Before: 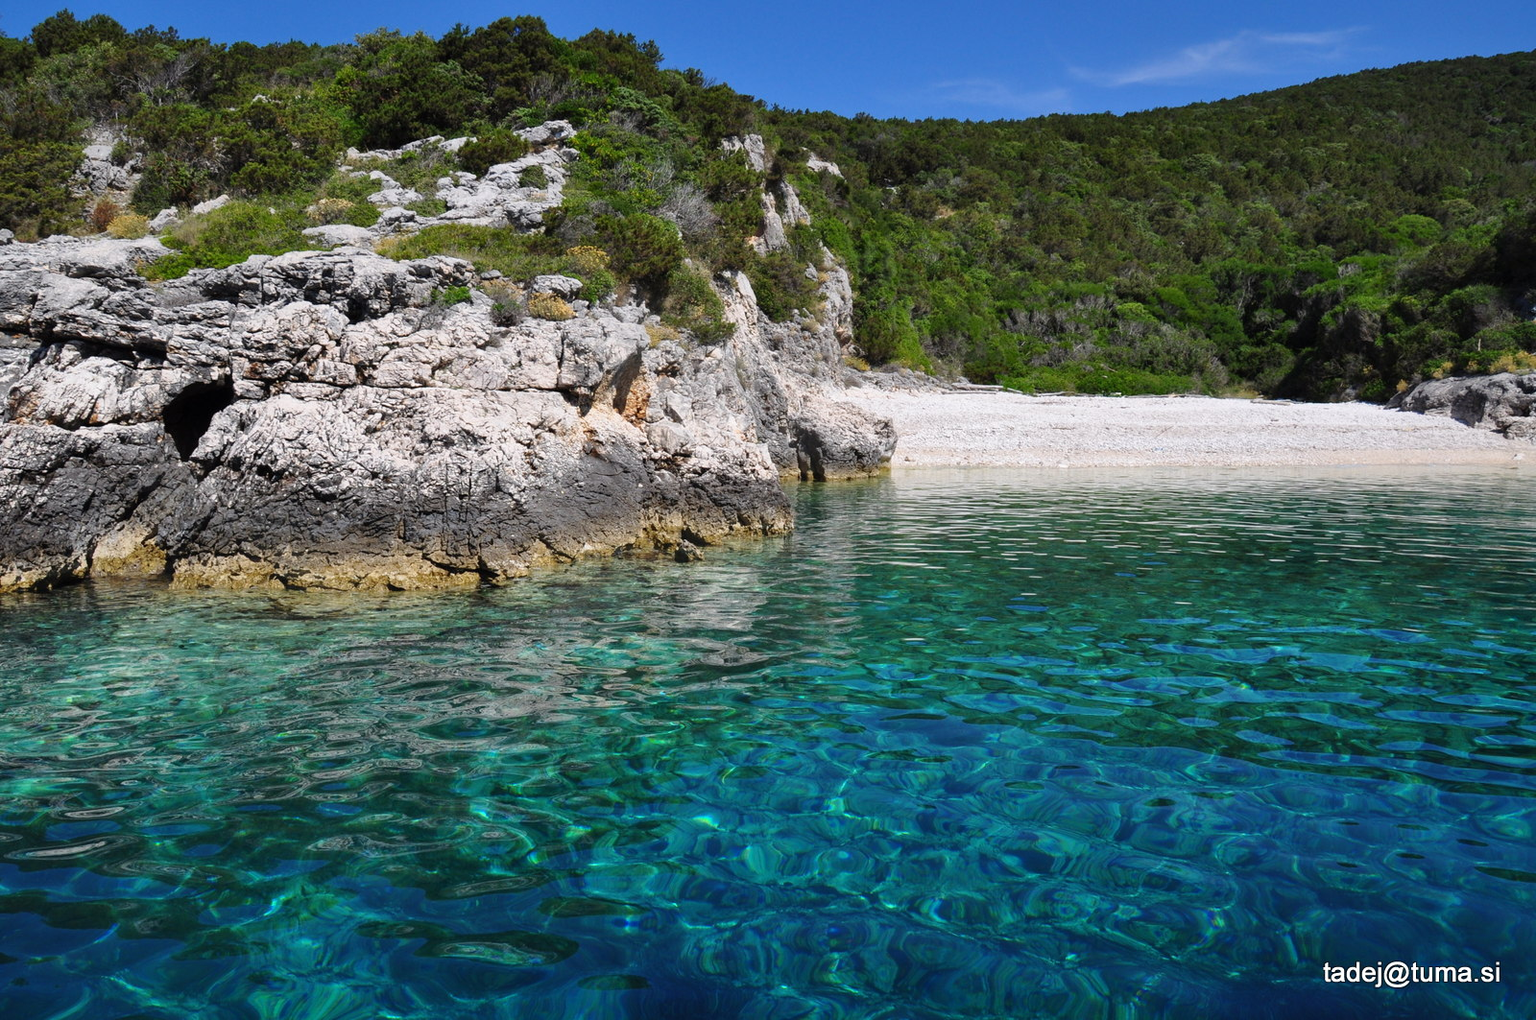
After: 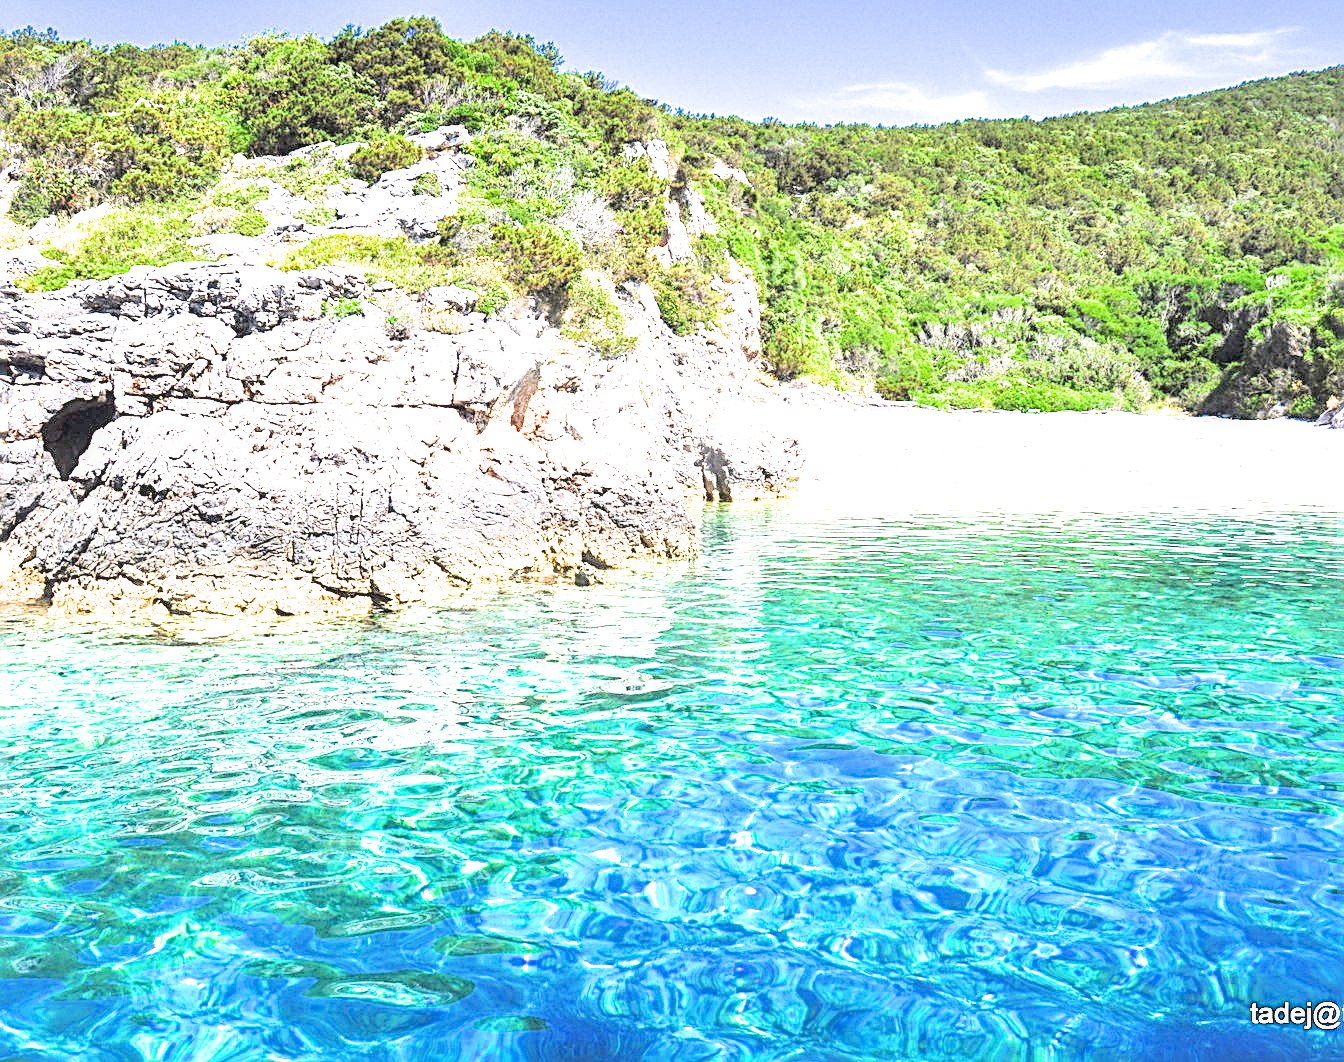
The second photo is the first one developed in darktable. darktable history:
sharpen: radius 2.531, amount 0.628
exposure: black level correction 0, exposure 4 EV, compensate exposure bias true, compensate highlight preservation false
local contrast: on, module defaults
crop: left 8.026%, right 7.374%
filmic rgb: black relative exposure -7.65 EV, white relative exposure 4.56 EV, hardness 3.61, color science v6 (2022)
